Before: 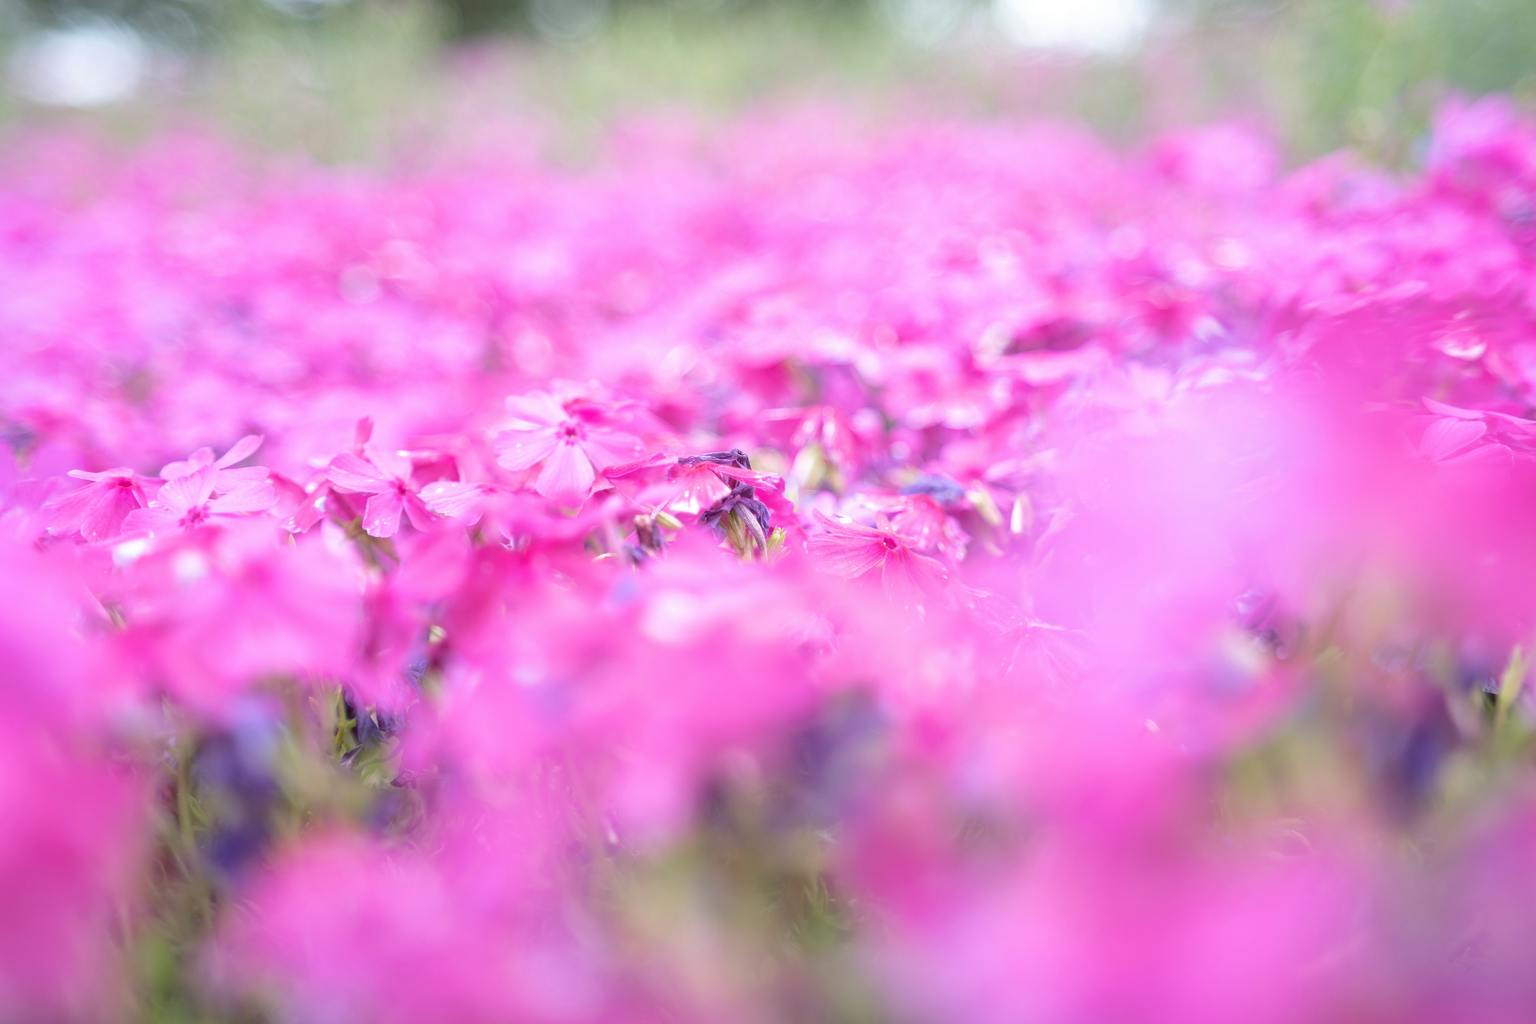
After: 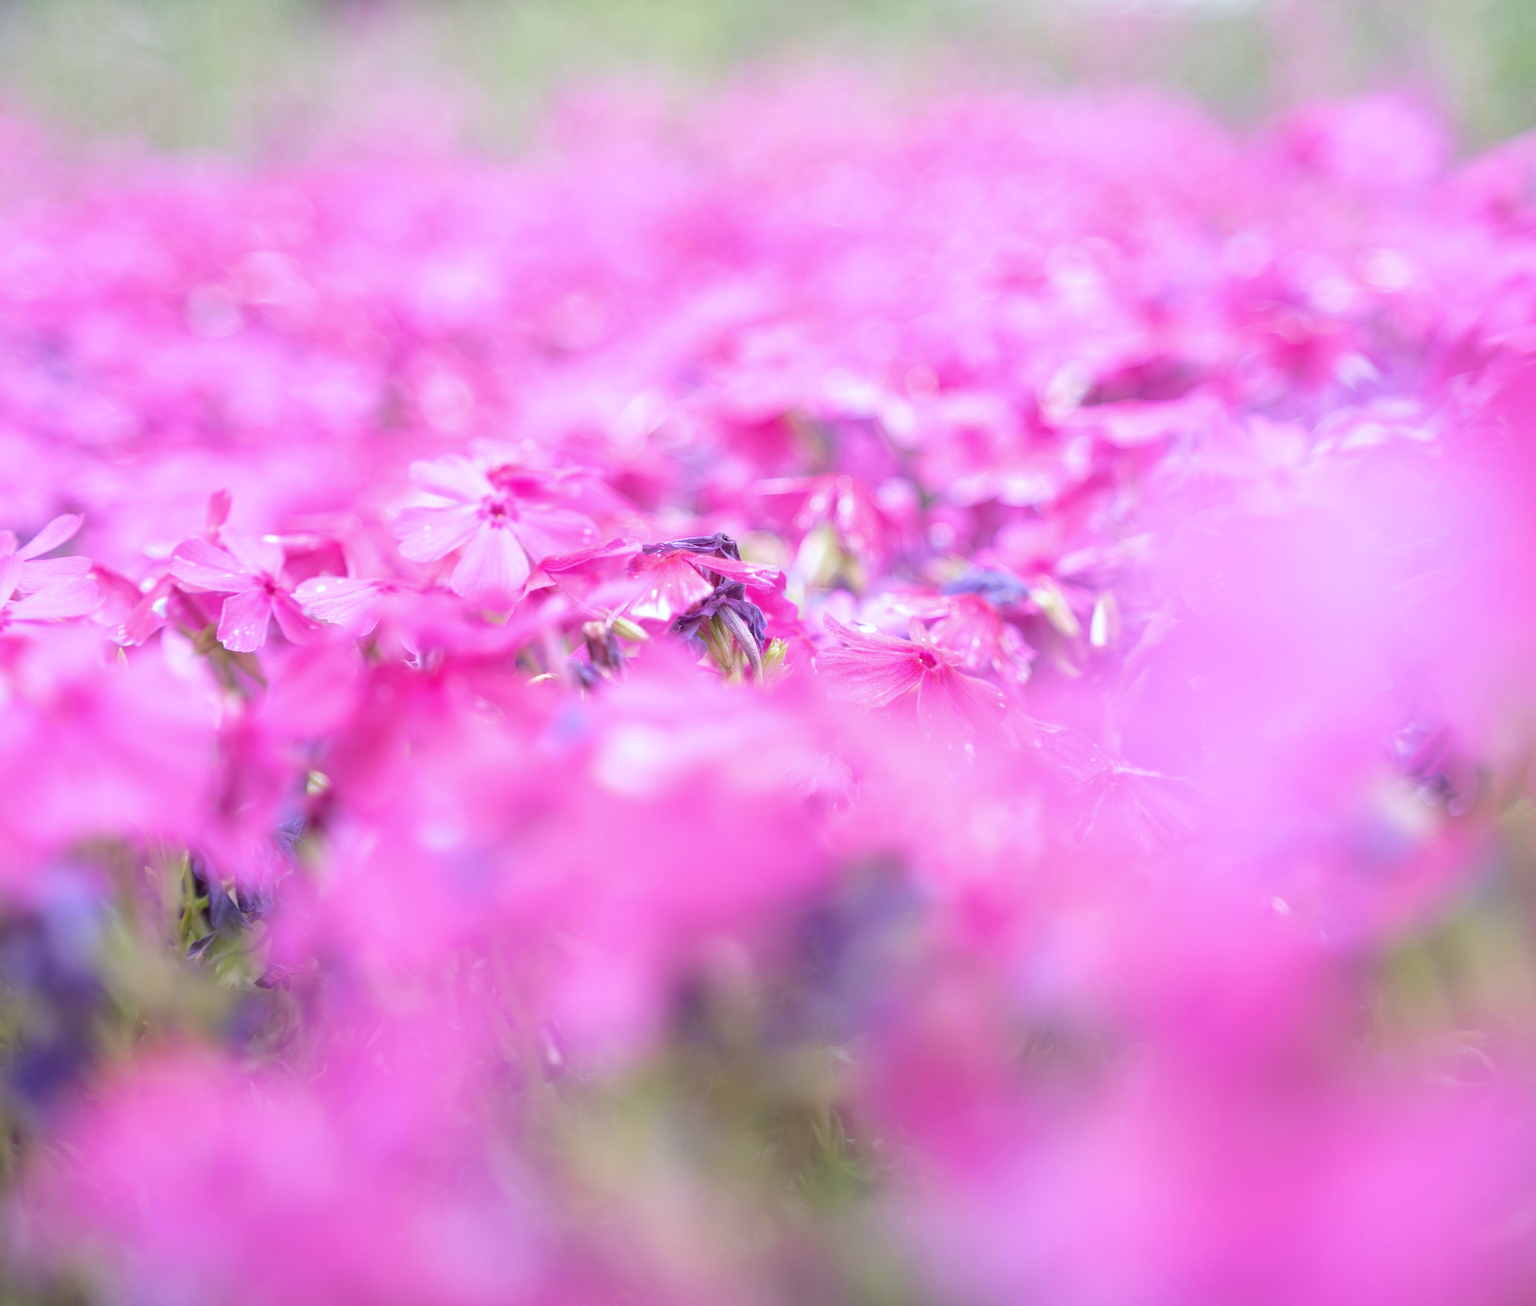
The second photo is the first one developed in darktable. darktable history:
white balance: red 0.982, blue 1.018
crop and rotate: left 13.15%, top 5.251%, right 12.609%
